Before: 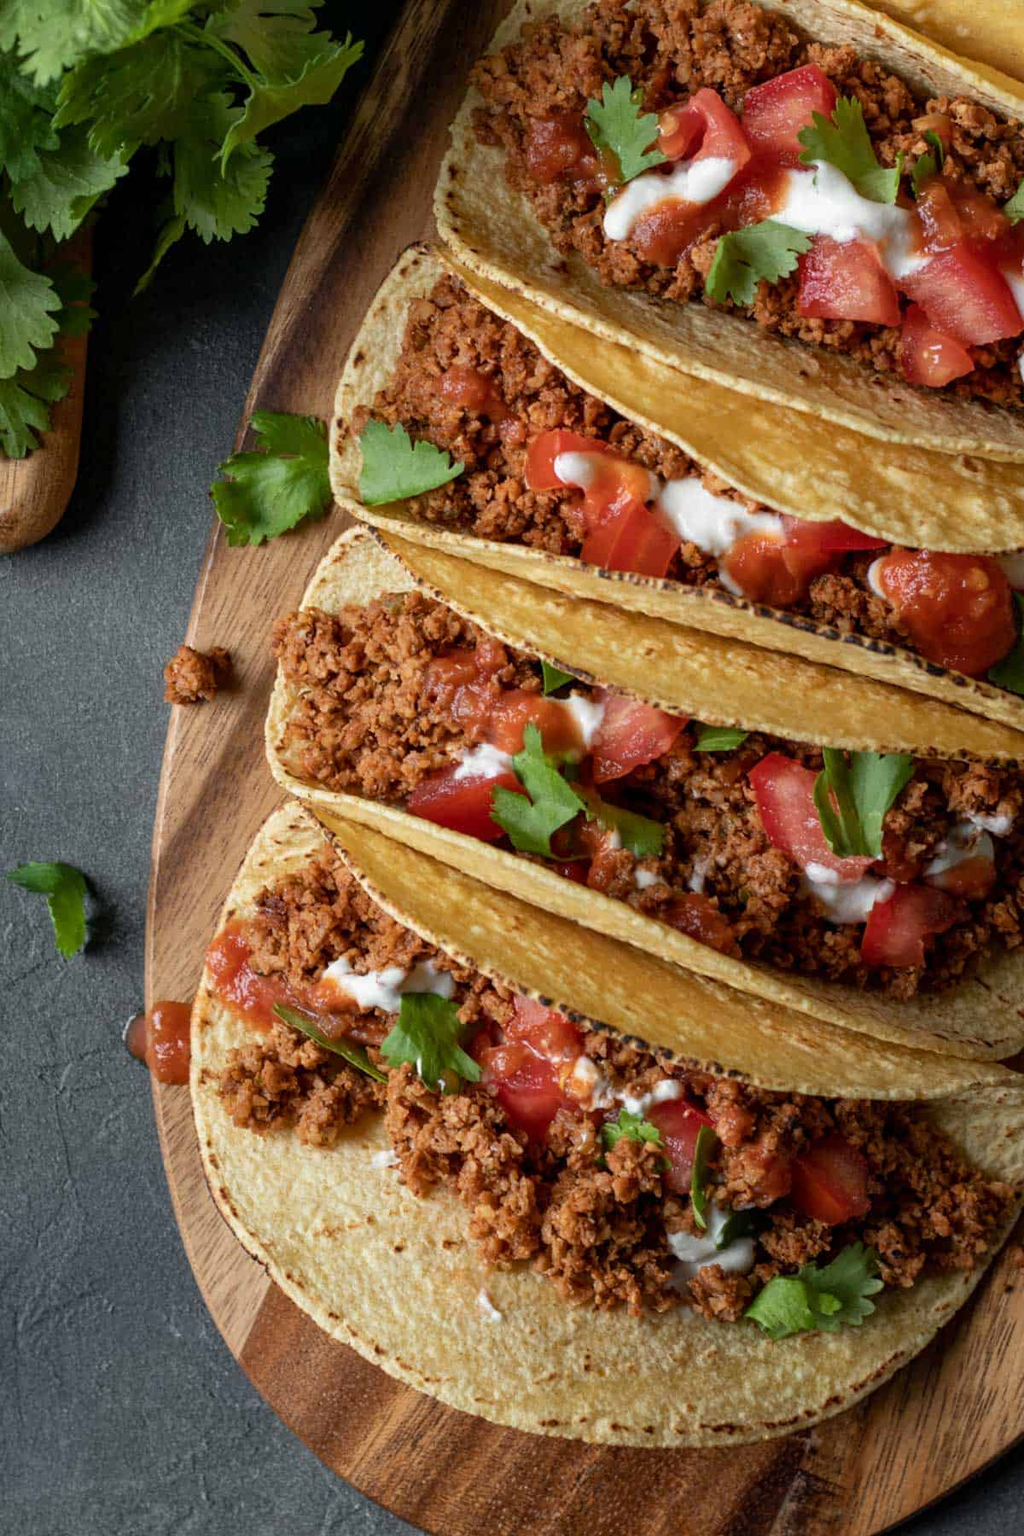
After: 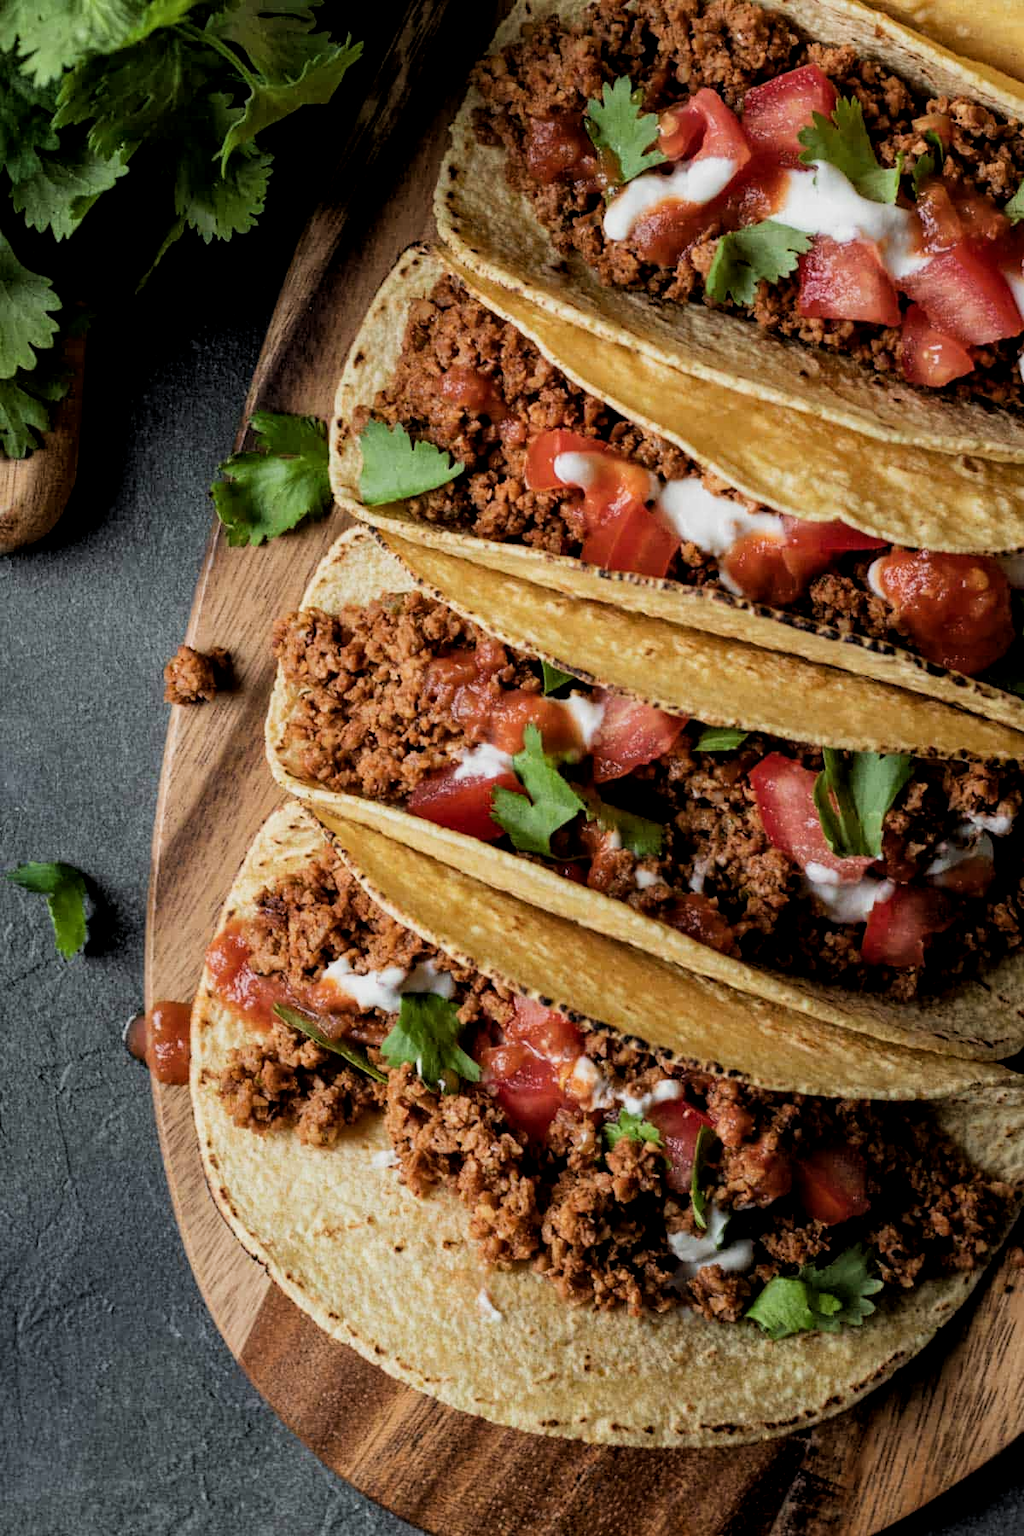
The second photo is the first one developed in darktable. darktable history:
filmic rgb: black relative exposure -5.04 EV, white relative exposure 3.55 EV, hardness 3.17, contrast 1.203, highlights saturation mix -49.33%
local contrast: highlights 101%, shadows 99%, detail 119%, midtone range 0.2
